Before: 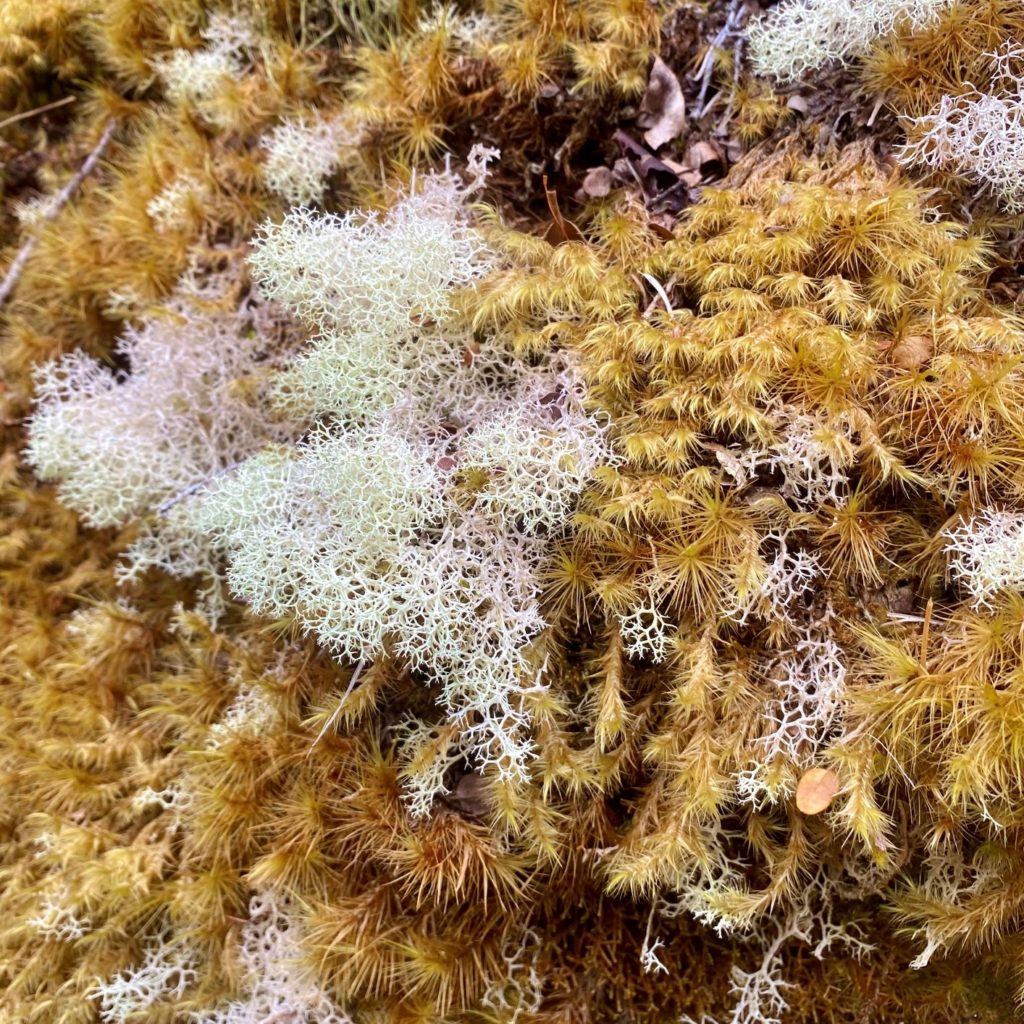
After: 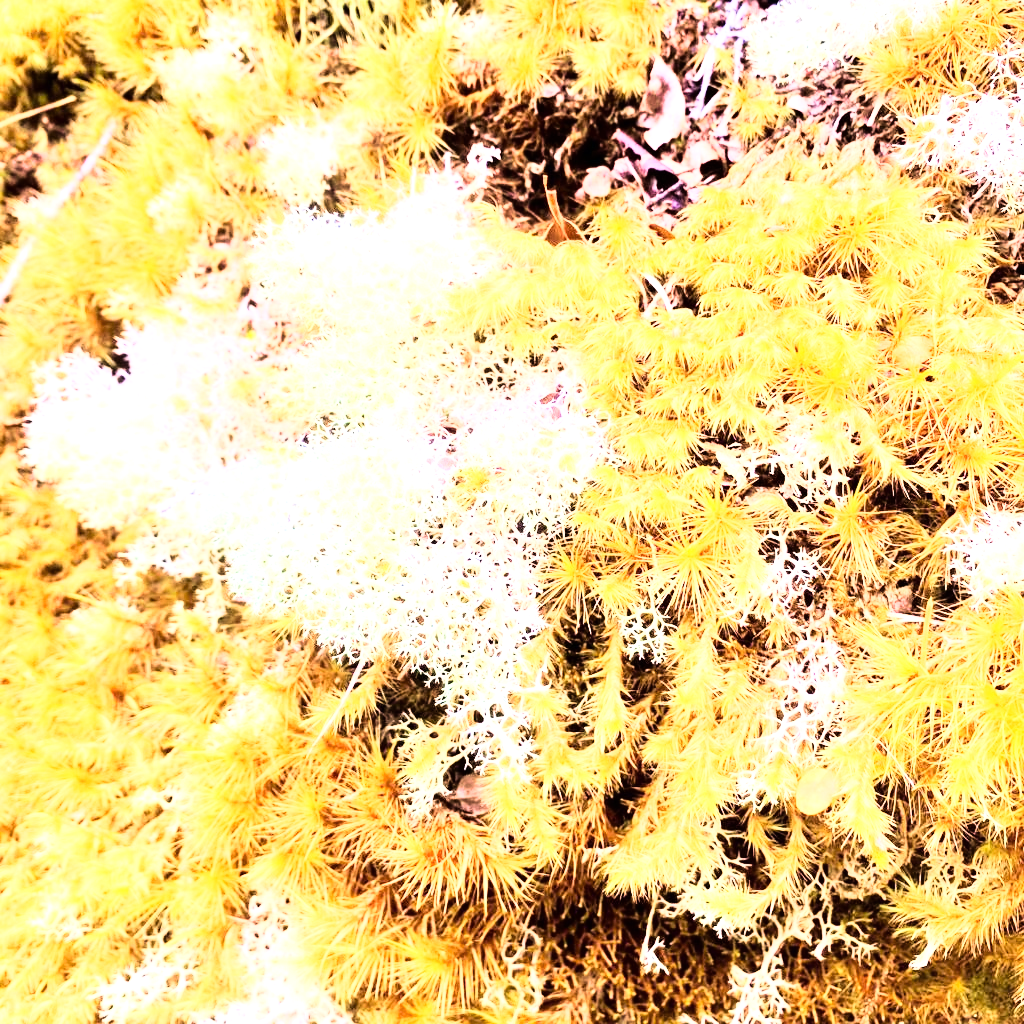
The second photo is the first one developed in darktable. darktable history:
exposure: black level correction 0, exposure 1.675 EV, compensate exposure bias true, compensate highlight preservation false
rgb curve: curves: ch0 [(0, 0) (0.21, 0.15) (0.24, 0.21) (0.5, 0.75) (0.75, 0.96) (0.89, 0.99) (1, 1)]; ch1 [(0, 0.02) (0.21, 0.13) (0.25, 0.2) (0.5, 0.67) (0.75, 0.9) (0.89, 0.97) (1, 1)]; ch2 [(0, 0.02) (0.21, 0.13) (0.25, 0.2) (0.5, 0.67) (0.75, 0.9) (0.89, 0.97) (1, 1)], compensate middle gray true
velvia: strength 45%
